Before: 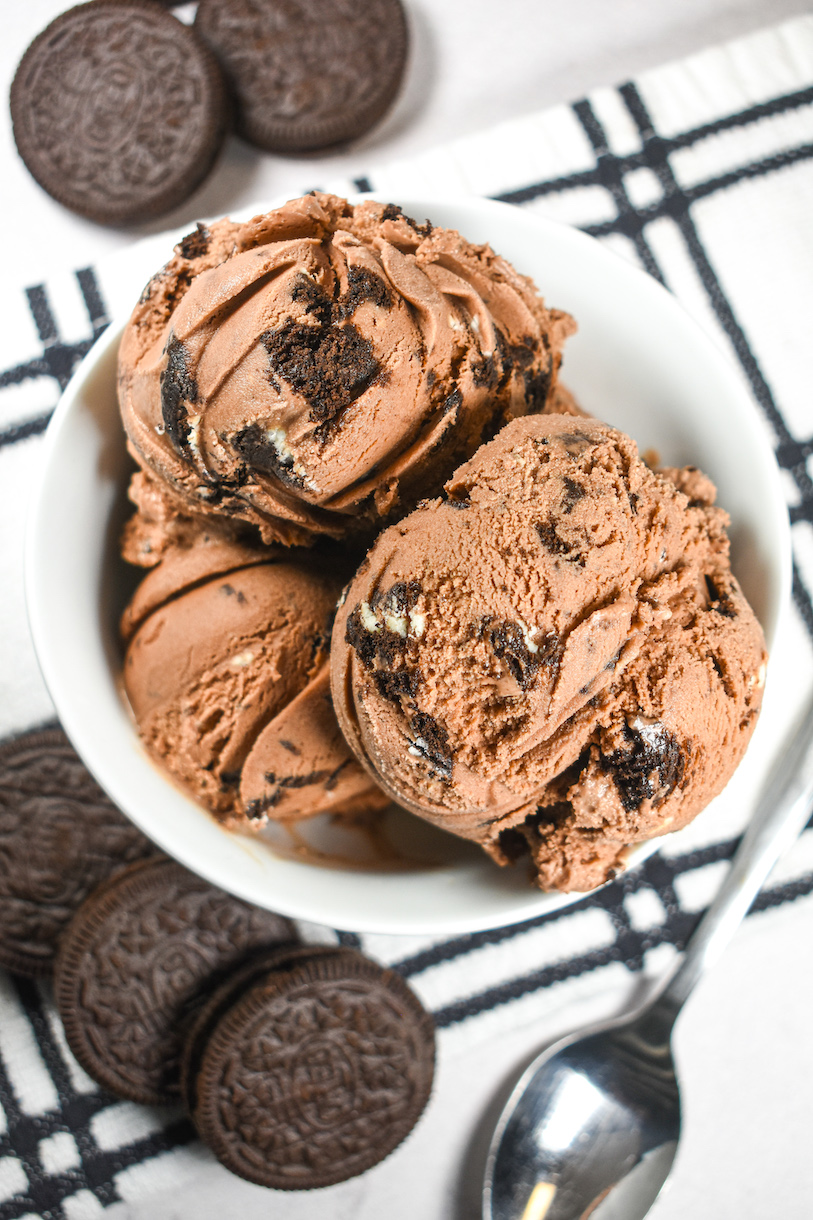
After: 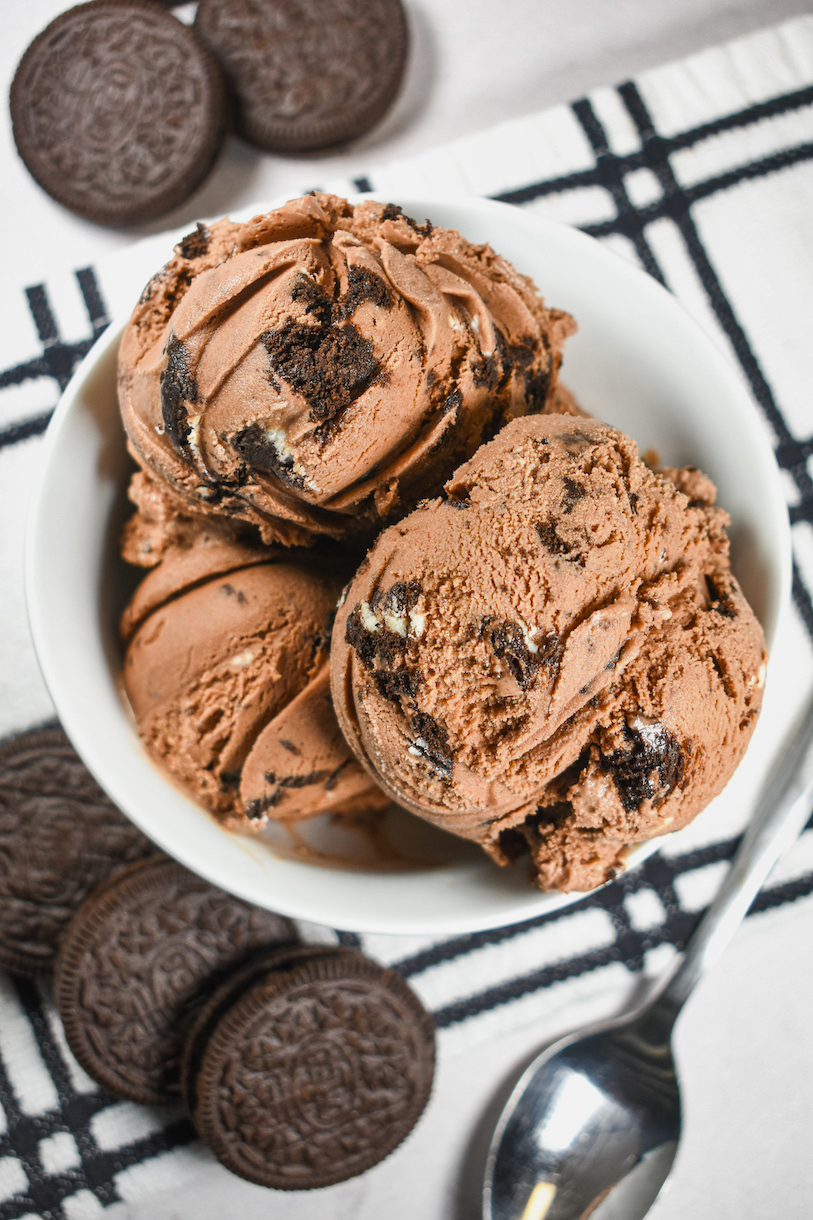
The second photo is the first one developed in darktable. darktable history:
exposure: exposure -0.157 EV, compensate highlight preservation false
shadows and highlights: low approximation 0.01, soften with gaussian
